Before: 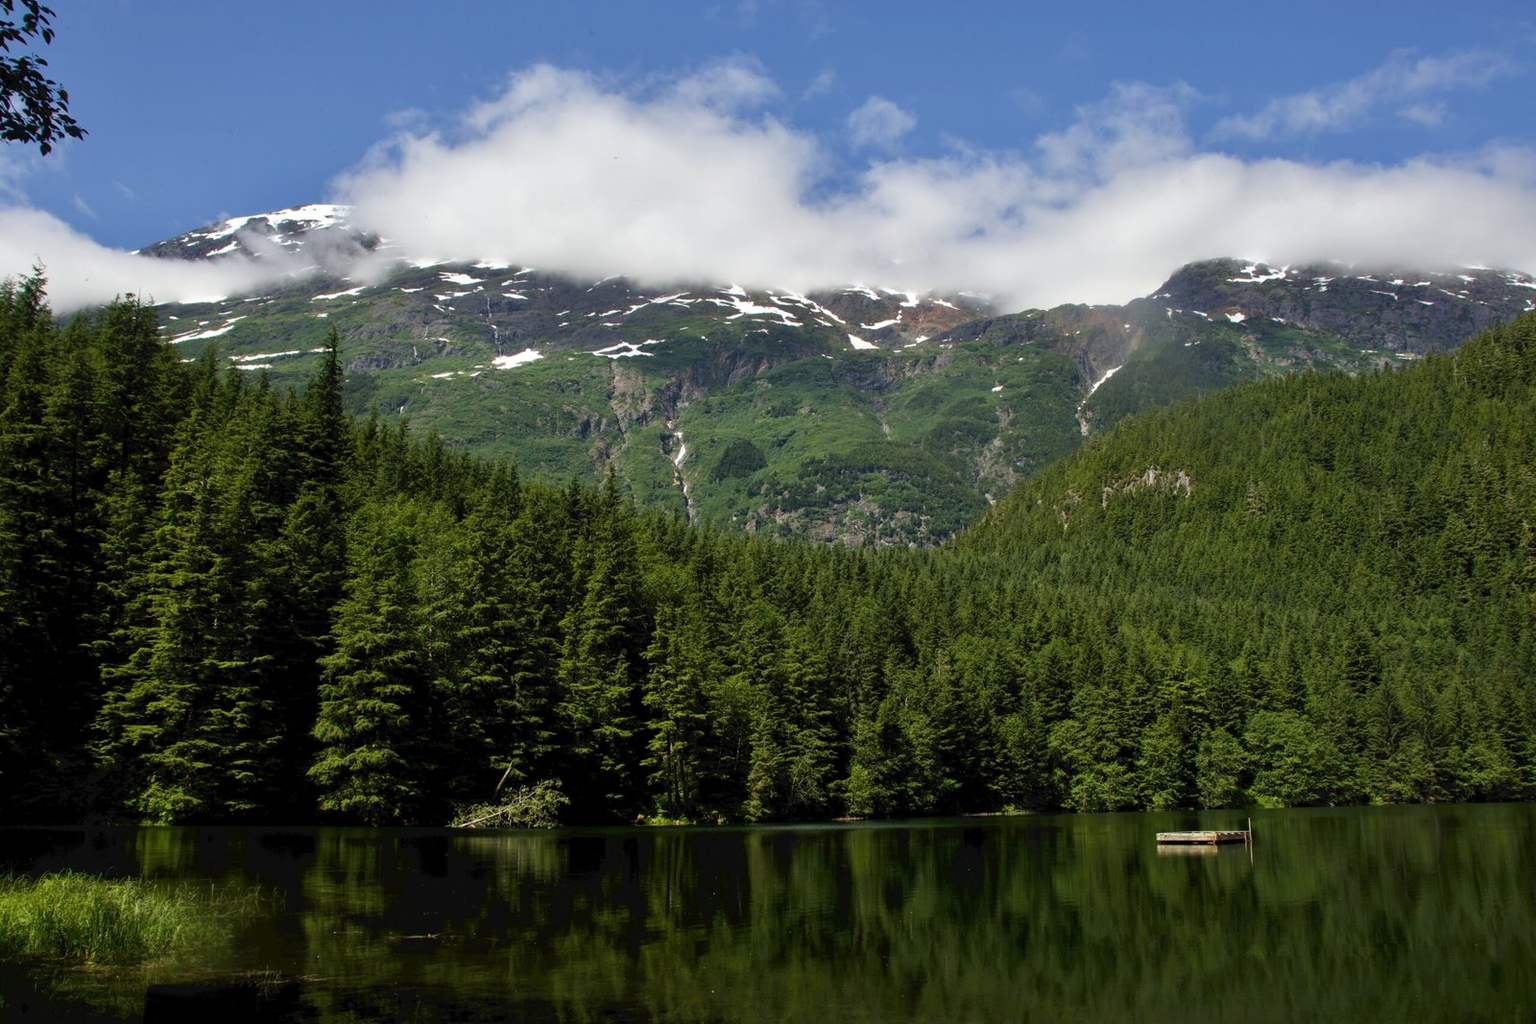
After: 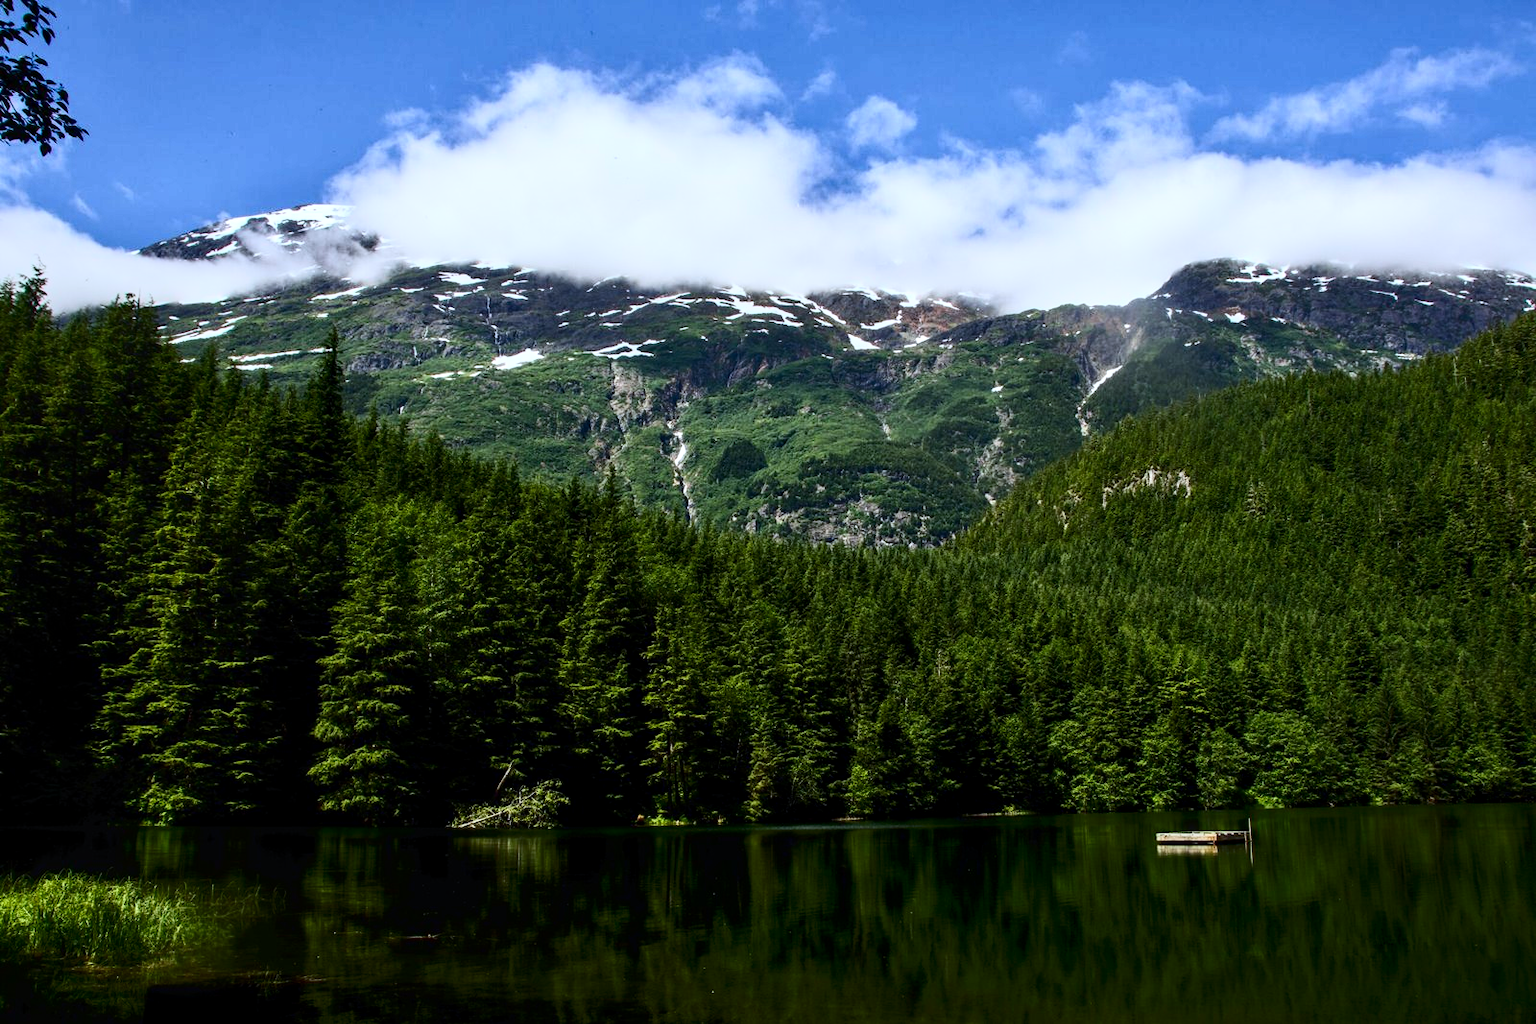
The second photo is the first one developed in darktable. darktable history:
white balance: red 0.954, blue 1.079
contrast brightness saturation: contrast 0.4, brightness 0.05, saturation 0.25
local contrast: on, module defaults
